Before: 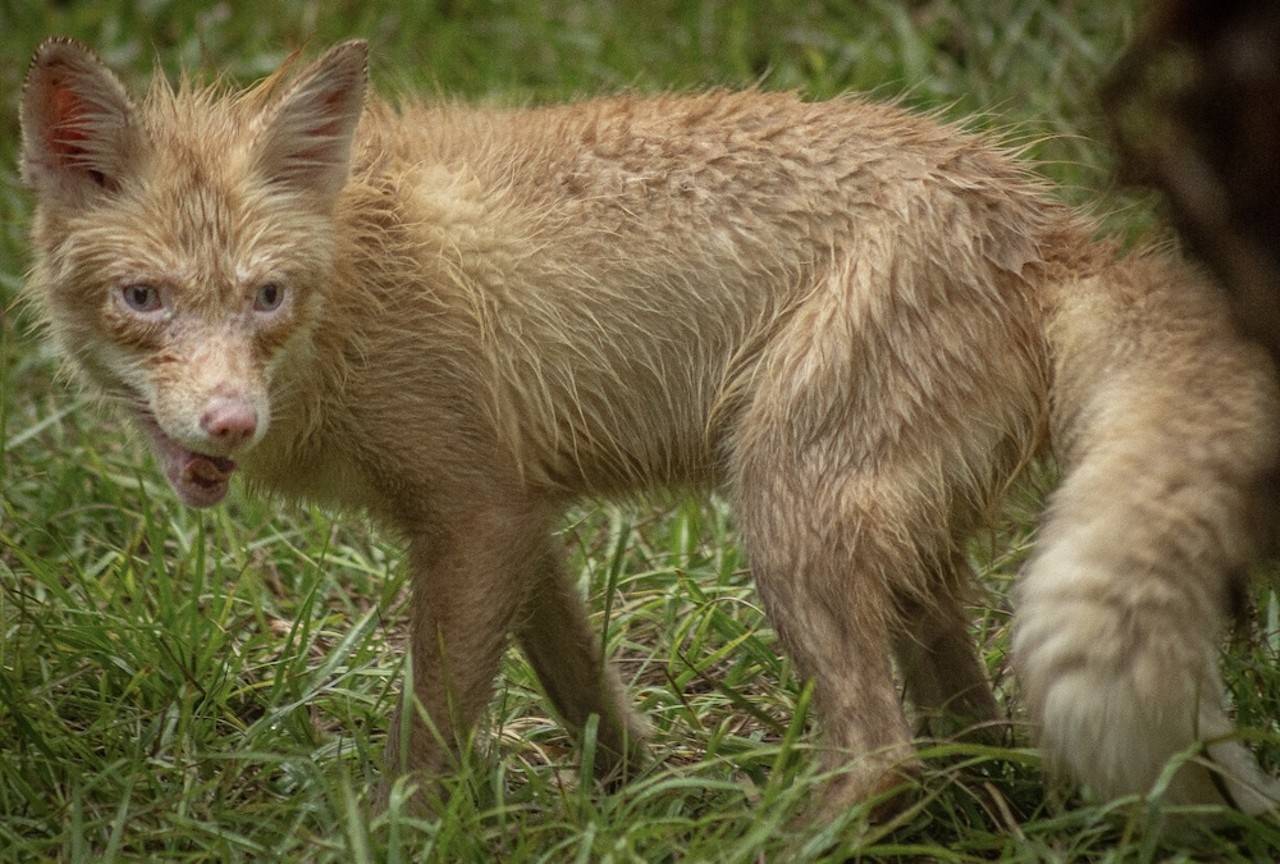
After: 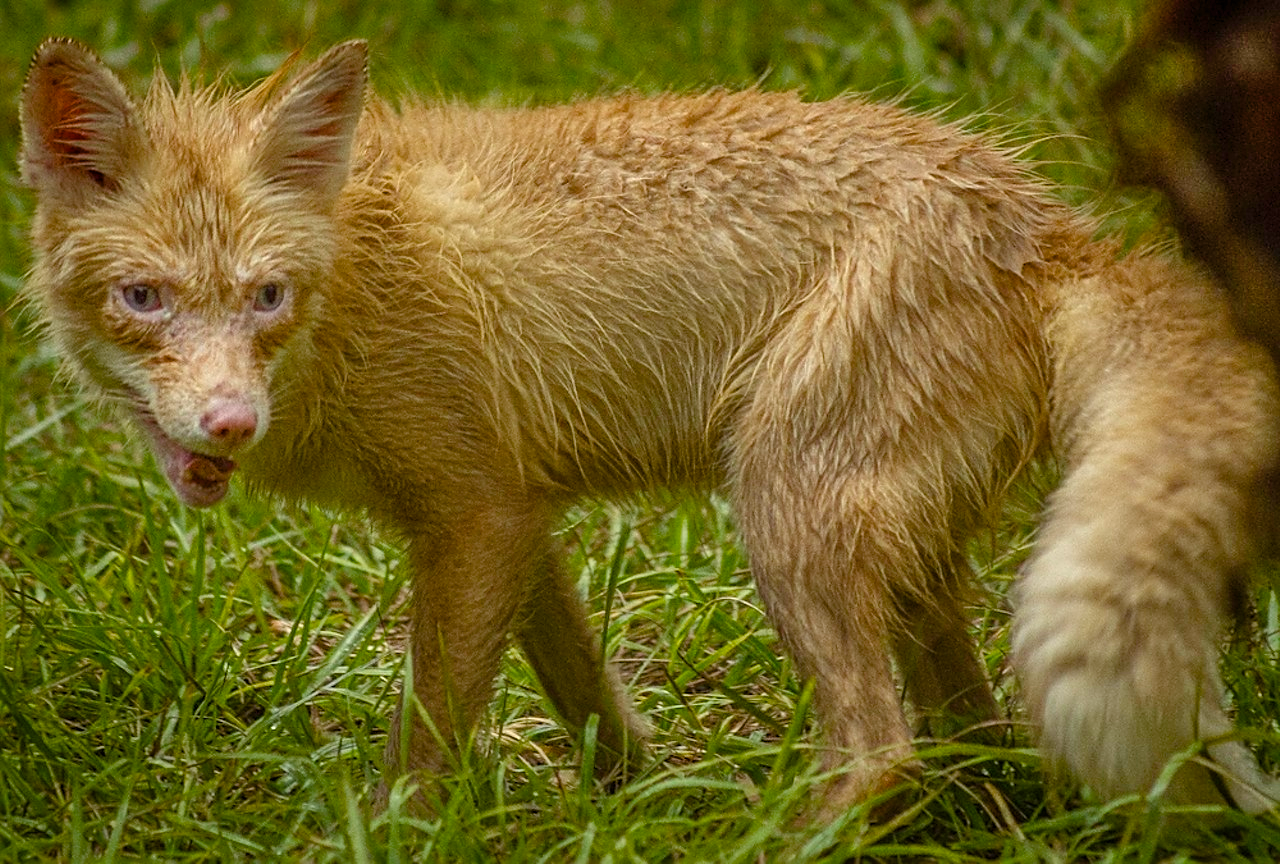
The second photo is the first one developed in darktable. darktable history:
shadows and highlights: highlights color adjustment 0%, low approximation 0.01, soften with gaussian
sharpen: on, module defaults
color balance rgb: perceptual saturation grading › global saturation 20%, perceptual saturation grading › highlights -25%, perceptual saturation grading › shadows 25%, global vibrance 50%
